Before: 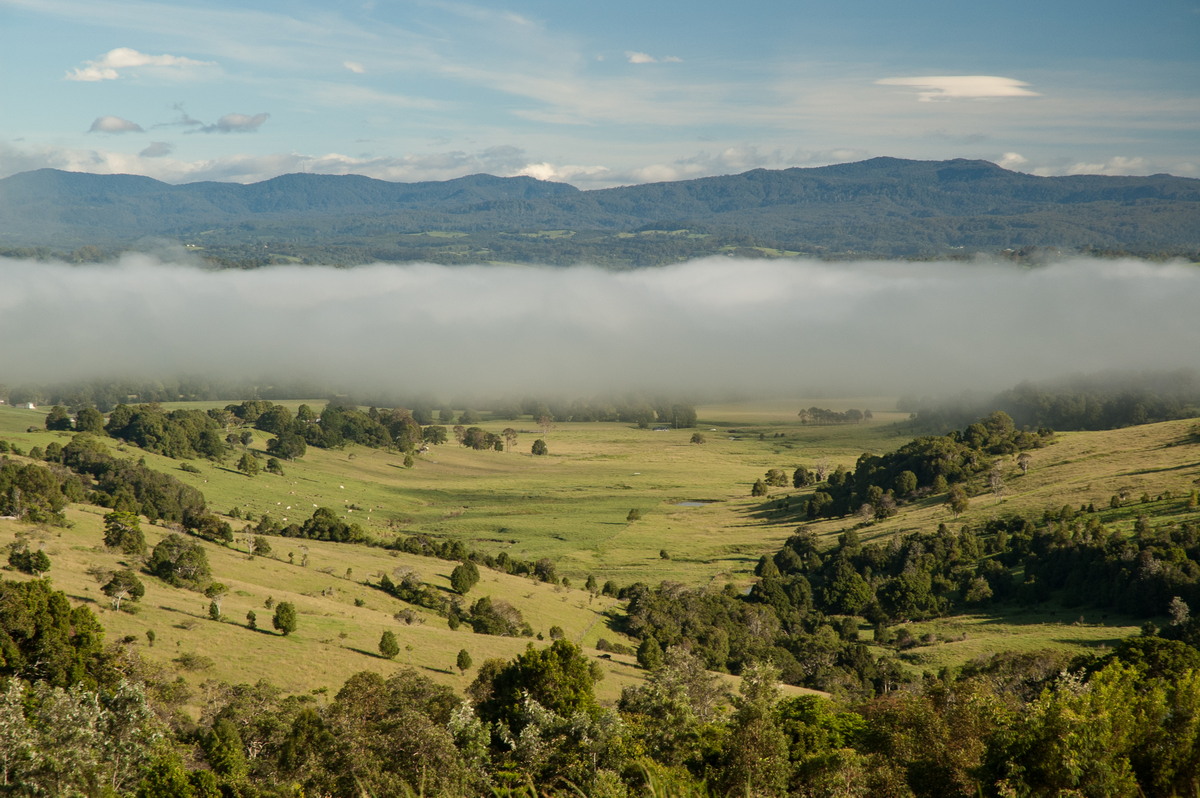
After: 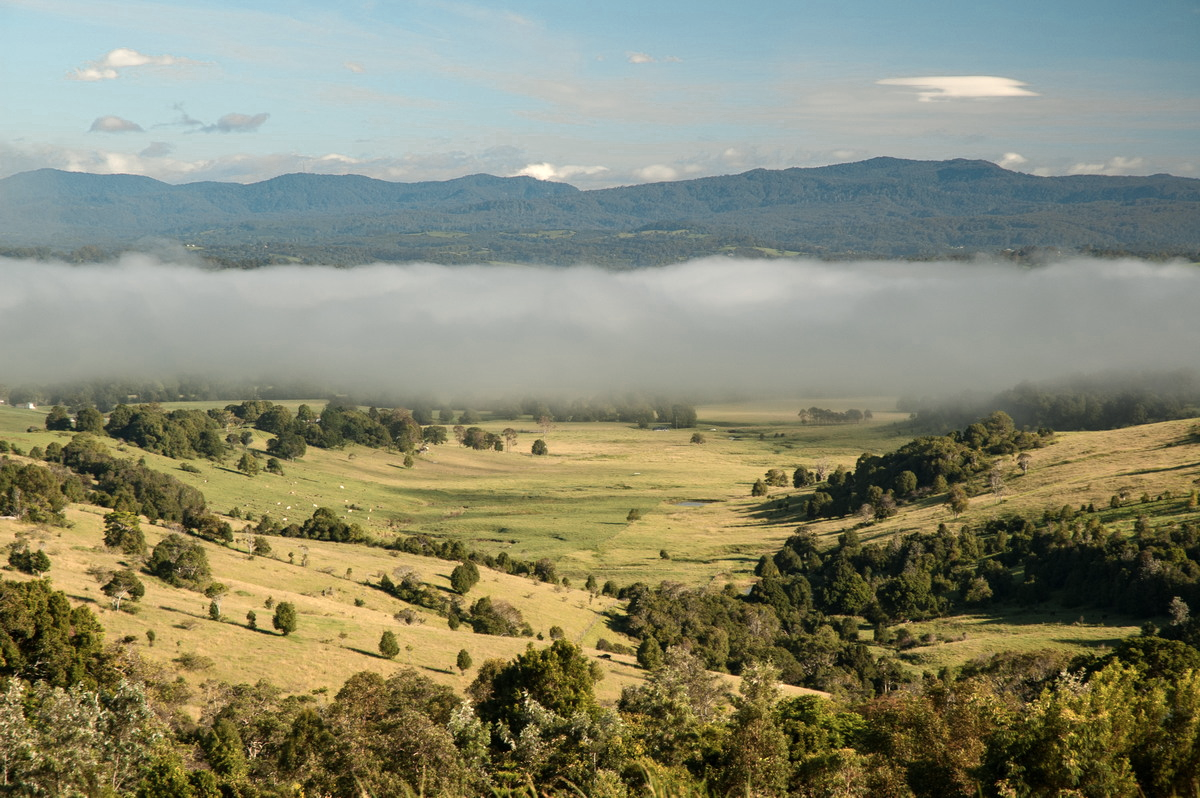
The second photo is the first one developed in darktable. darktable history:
tone equalizer: on, module defaults
color zones: curves: ch0 [(0.018, 0.548) (0.197, 0.654) (0.425, 0.447) (0.605, 0.658) (0.732, 0.579)]; ch1 [(0.105, 0.531) (0.224, 0.531) (0.386, 0.39) (0.618, 0.456) (0.732, 0.456) (0.956, 0.421)]; ch2 [(0.039, 0.583) (0.215, 0.465) (0.399, 0.544) (0.465, 0.548) (0.614, 0.447) (0.724, 0.43) (0.882, 0.623) (0.956, 0.632)]
